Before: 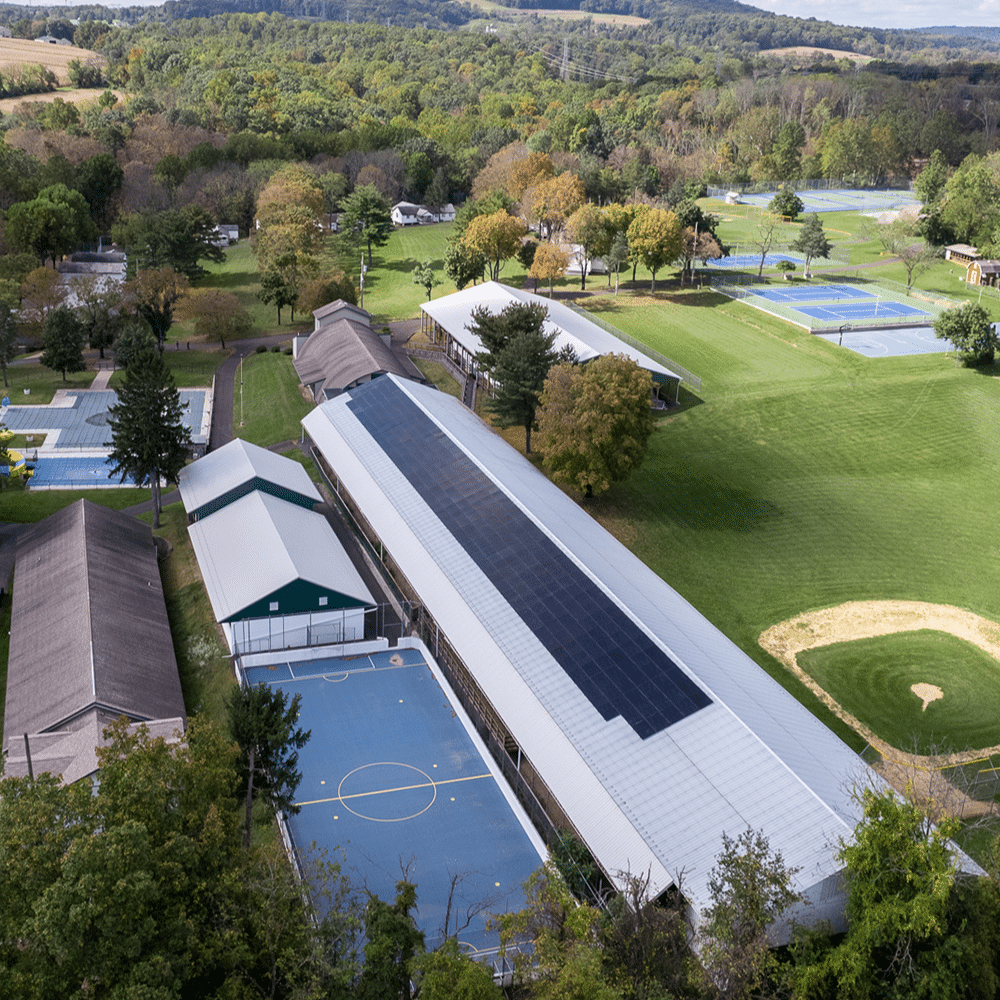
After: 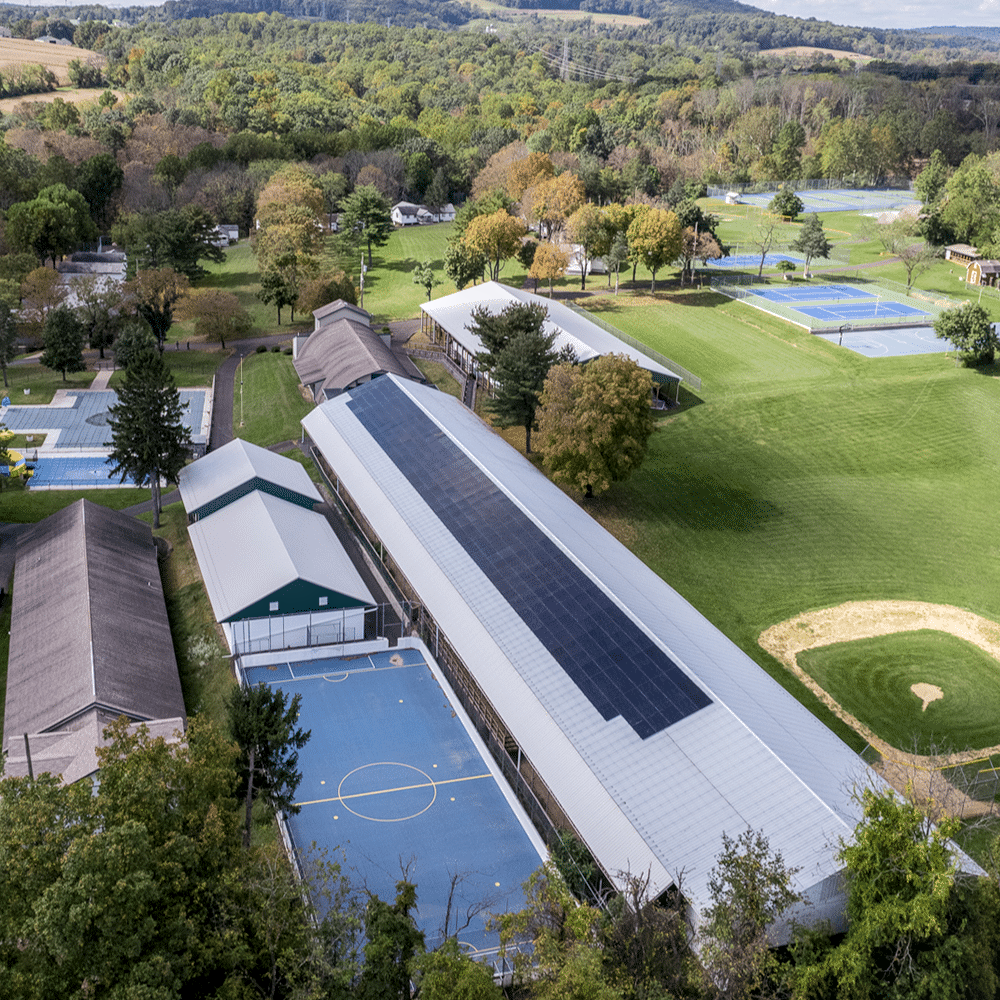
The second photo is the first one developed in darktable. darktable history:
color contrast: green-magenta contrast 0.96
base curve: curves: ch0 [(0, 0) (0.235, 0.266) (0.503, 0.496) (0.786, 0.72) (1, 1)]
local contrast: on, module defaults
